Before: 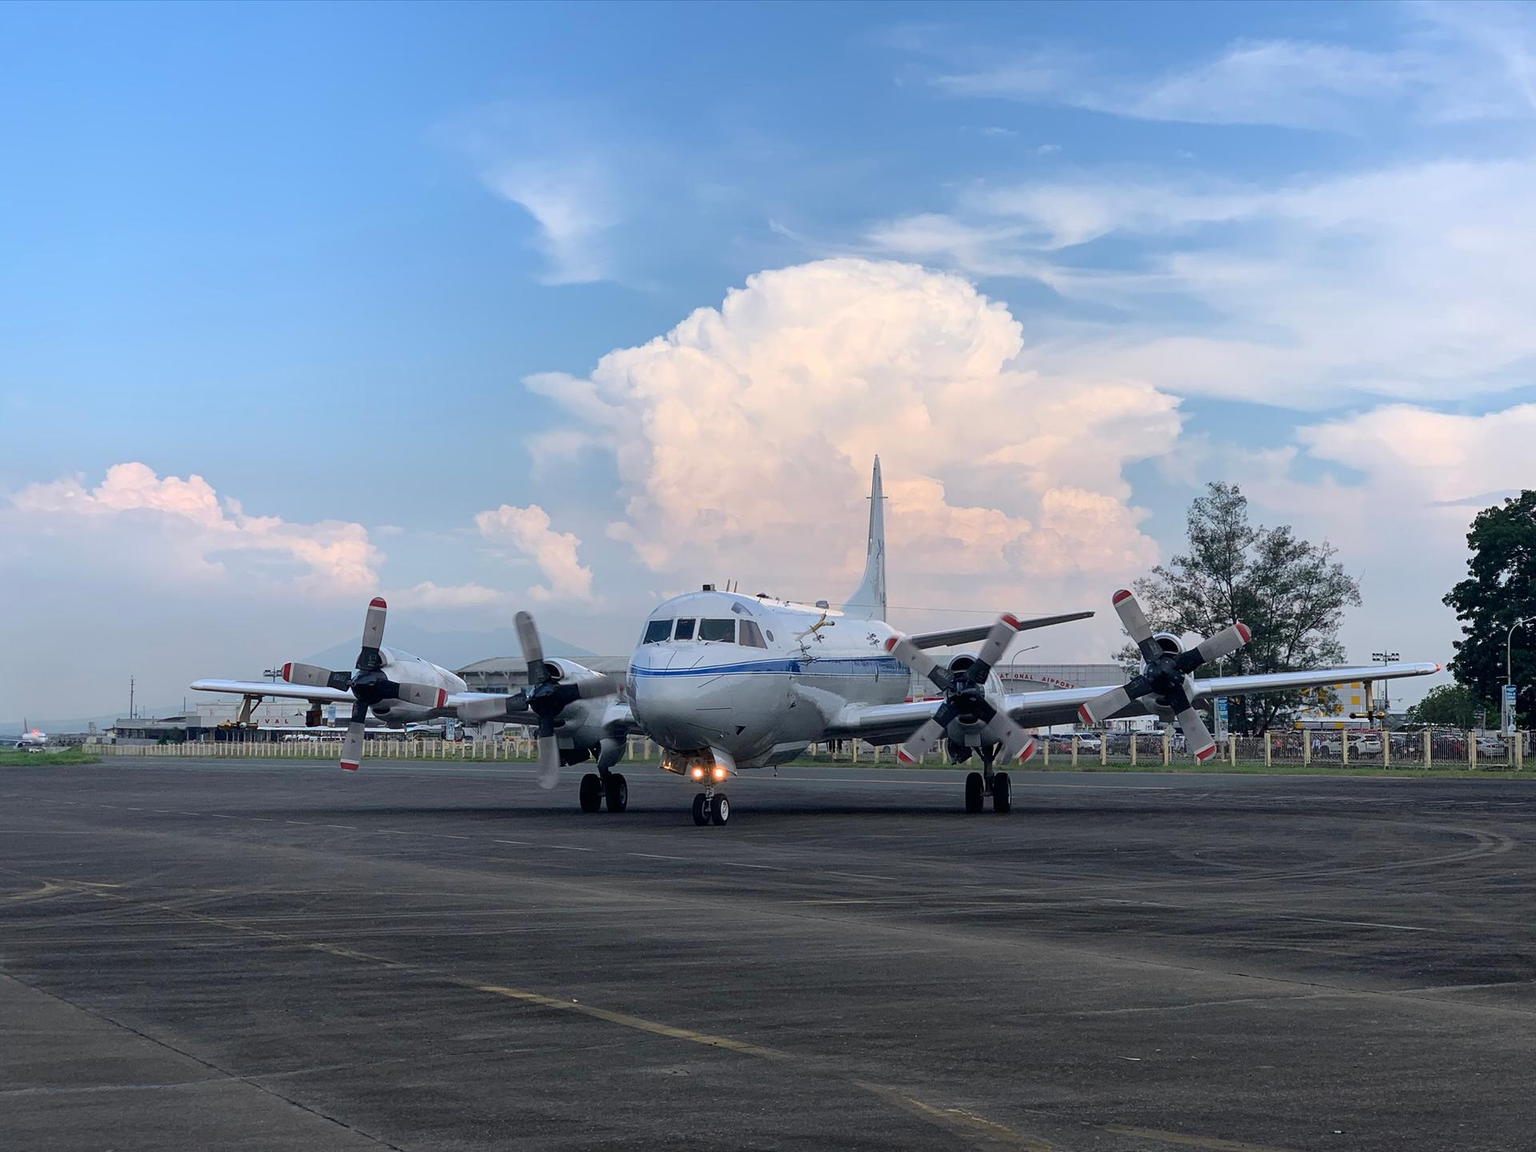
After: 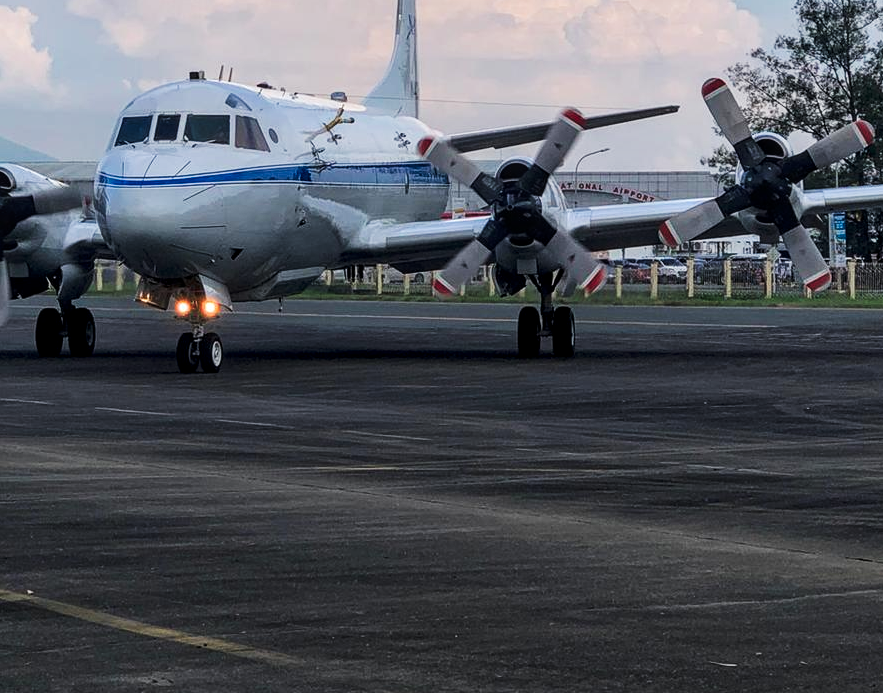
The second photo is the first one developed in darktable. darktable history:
tone curve: curves: ch0 [(0, 0) (0.055, 0.031) (0.282, 0.215) (0.729, 0.785) (1, 1)], preserve colors none
local contrast: on, module defaults
crop: left 35.891%, top 45.798%, right 18.081%, bottom 6.053%
